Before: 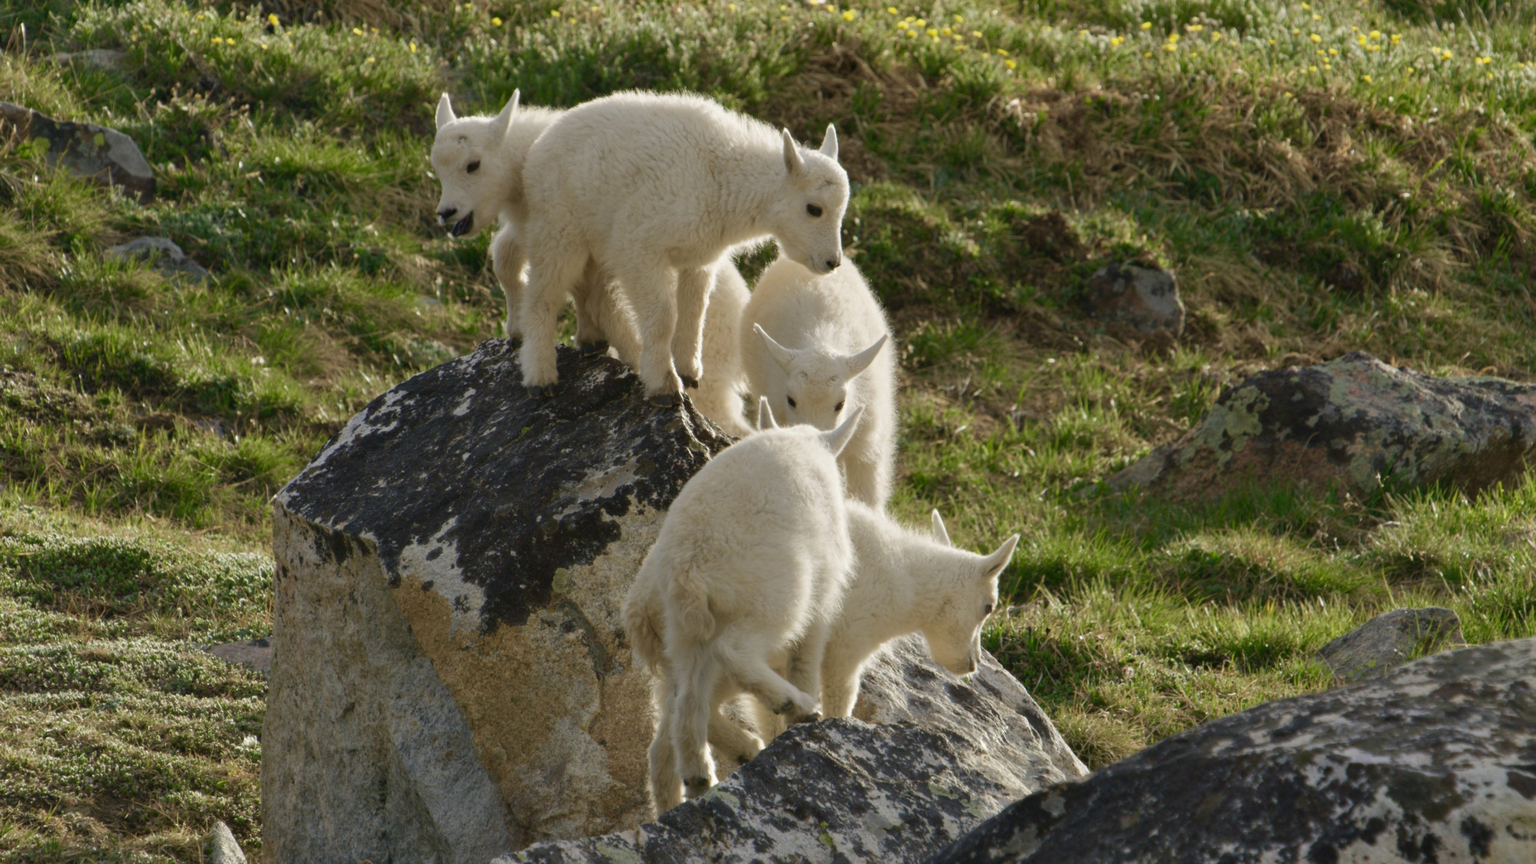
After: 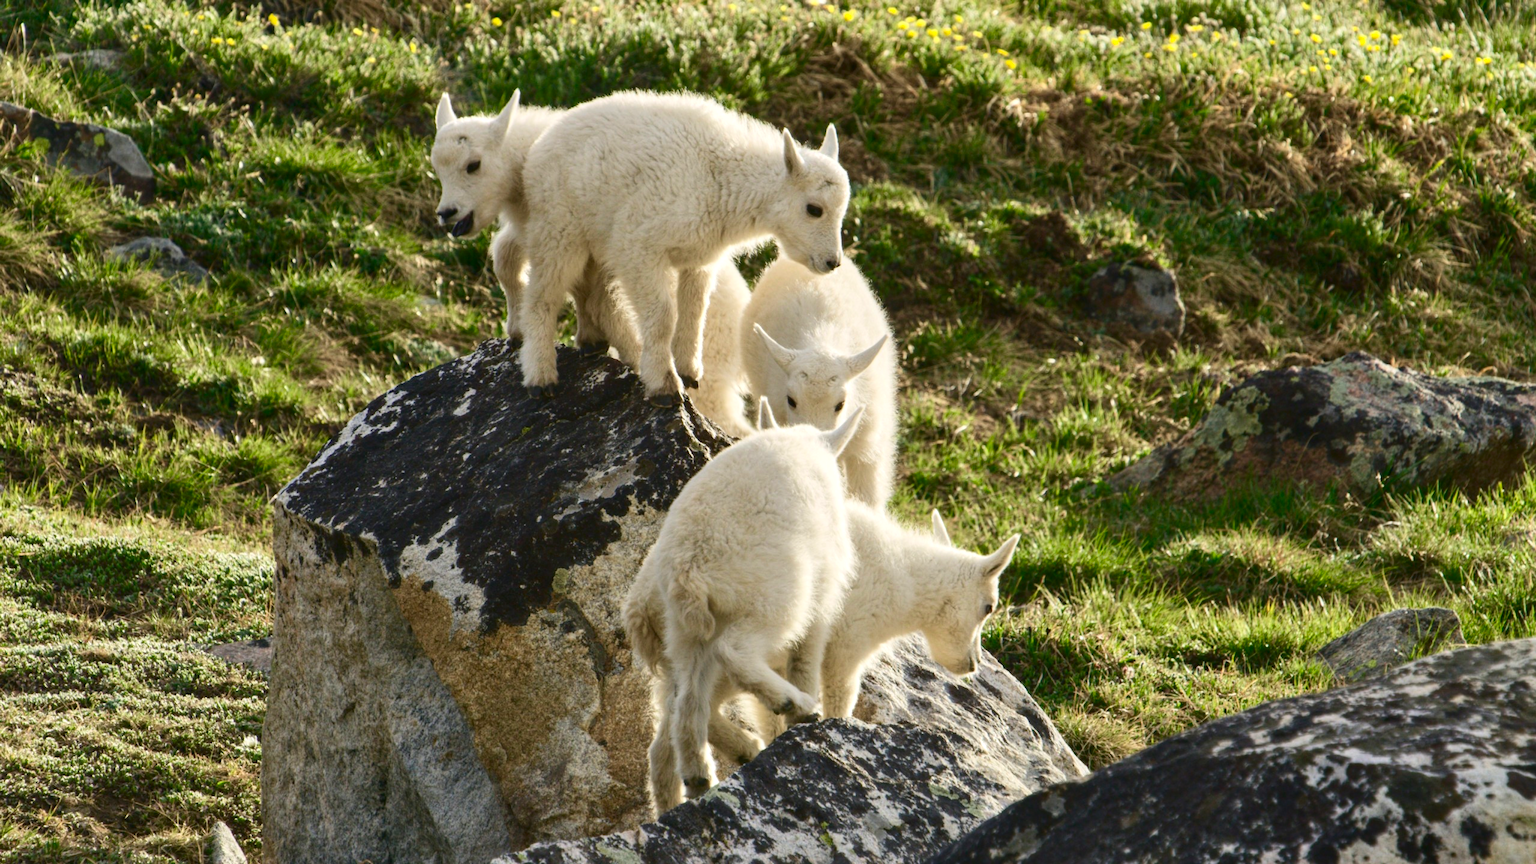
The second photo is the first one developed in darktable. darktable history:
exposure: black level correction 0, exposure 0.499 EV, compensate highlight preservation false
local contrast: detail 110%
contrast brightness saturation: contrast 0.277
